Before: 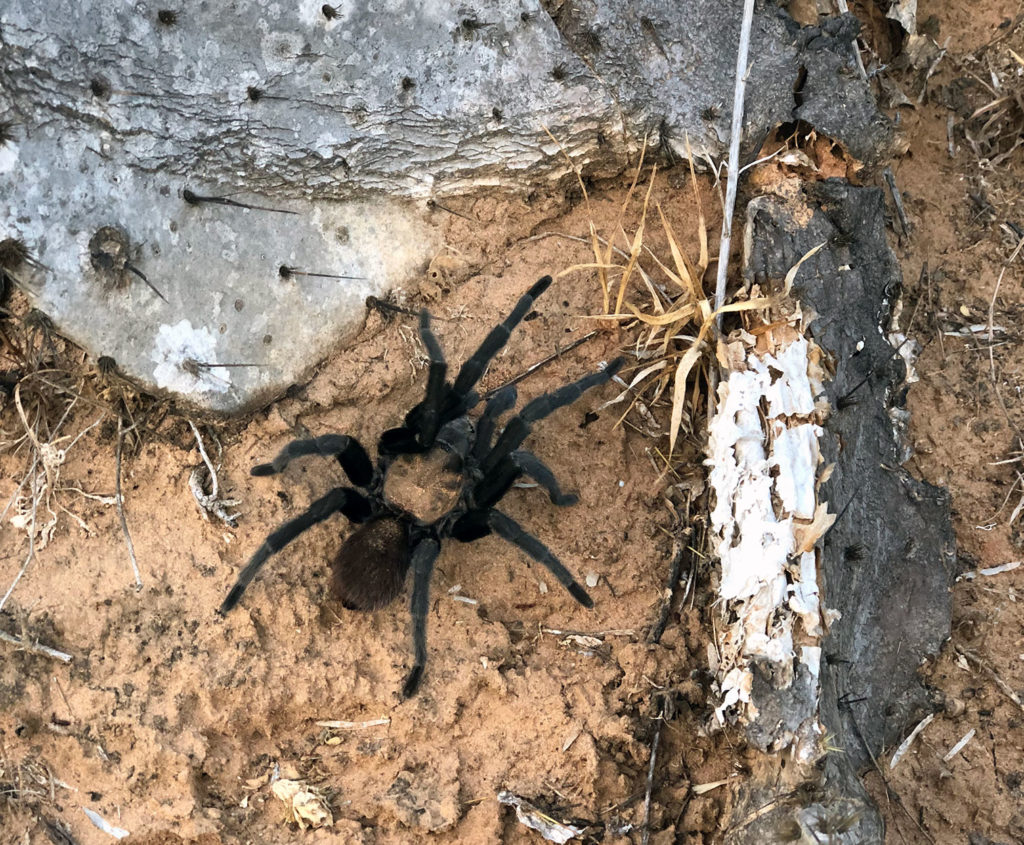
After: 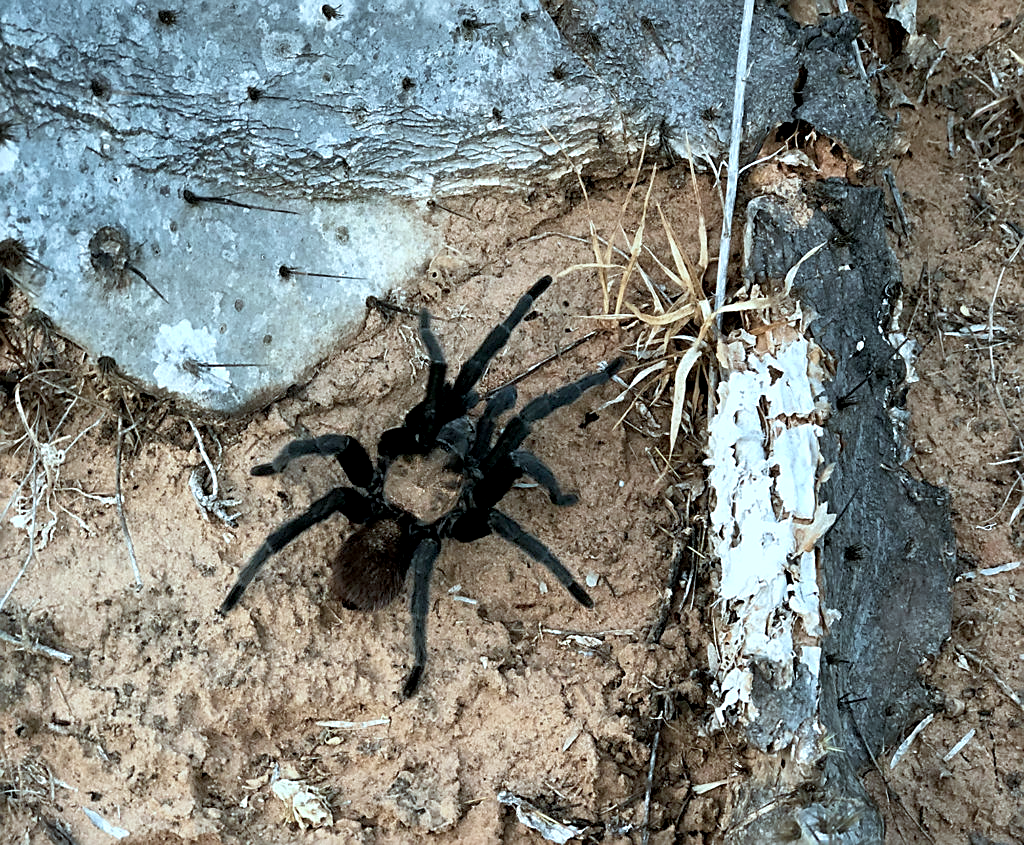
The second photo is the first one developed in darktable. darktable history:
exposure: black level correction 0.009, exposure 0.017 EV, compensate highlight preservation false
velvia: on, module defaults
sharpen: amount 0.59
color correction: highlights a* -13.23, highlights b* -17.94, saturation 0.708
